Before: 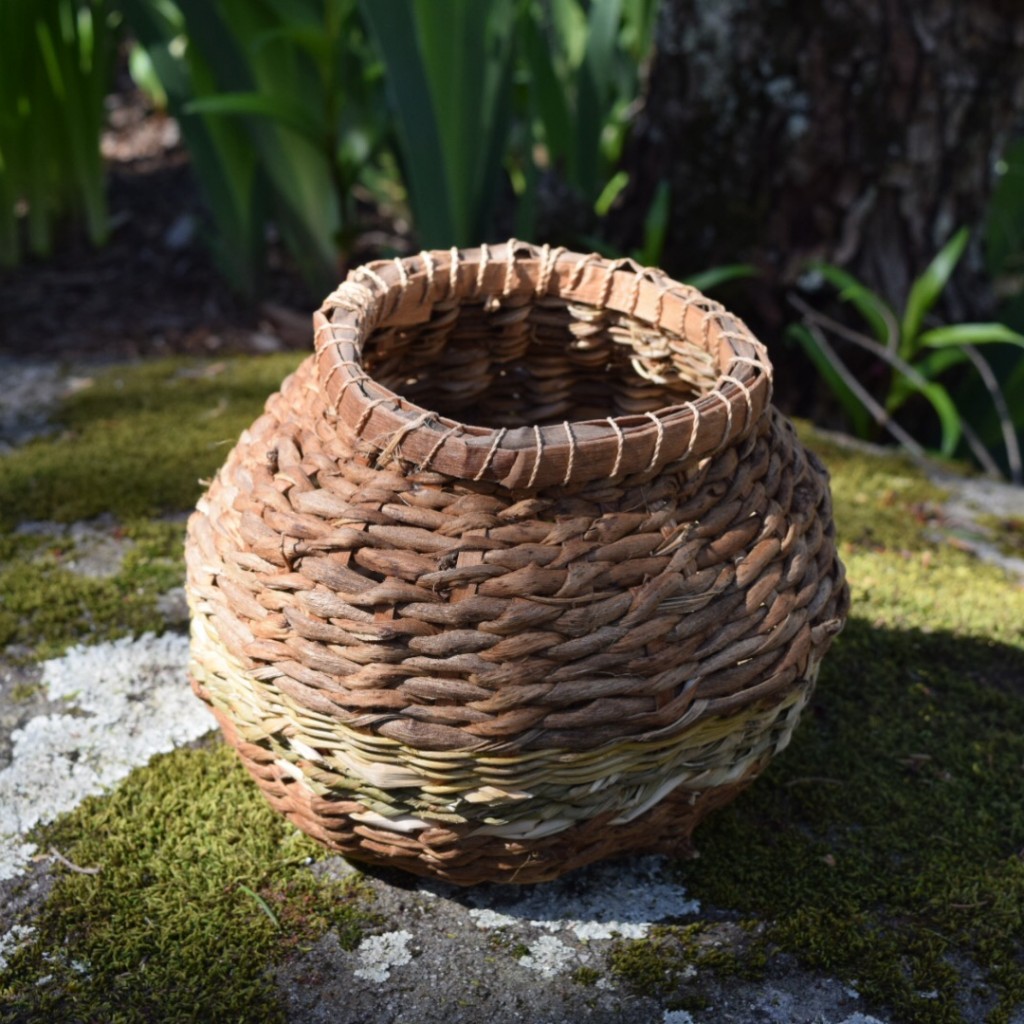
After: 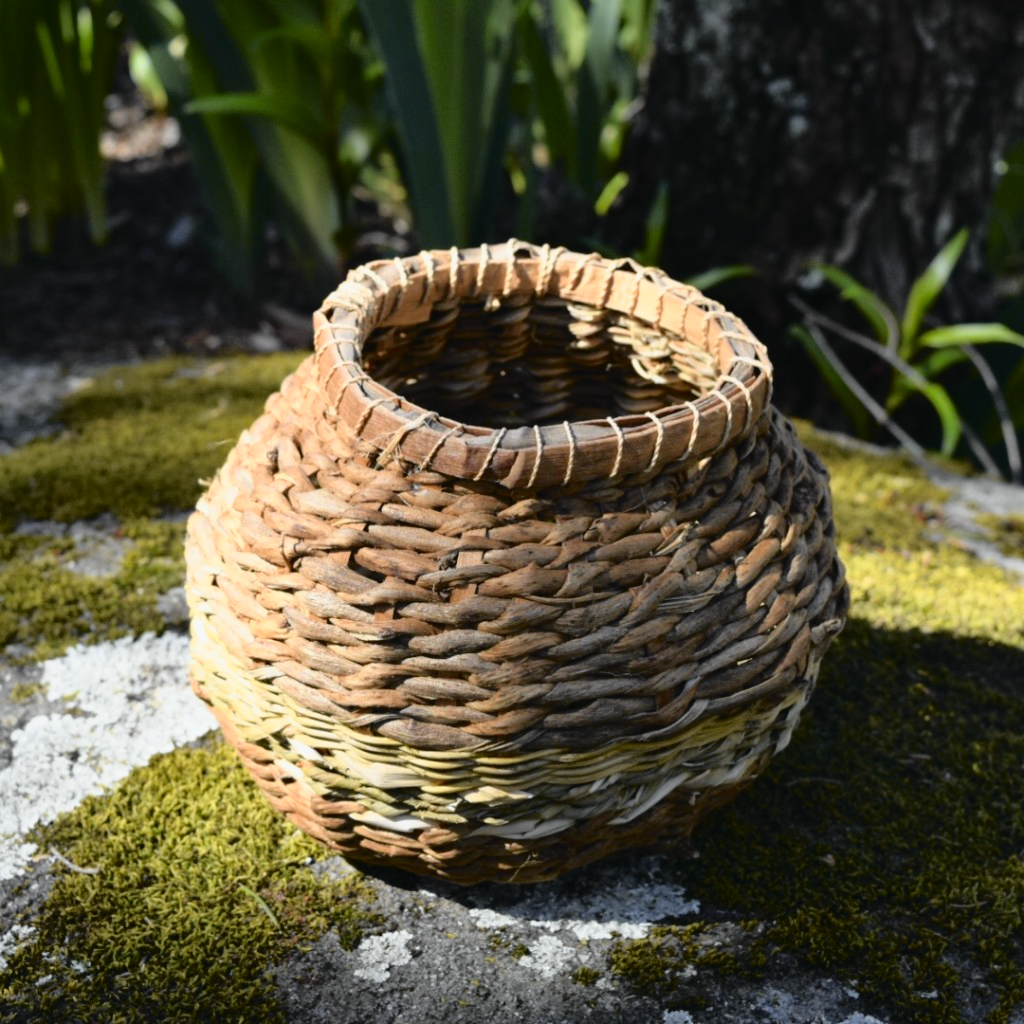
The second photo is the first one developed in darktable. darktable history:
tone curve: curves: ch0 [(0, 0.013) (0.129, 0.1) (0.327, 0.382) (0.489, 0.573) (0.66, 0.748) (0.858, 0.926) (1, 0.977)]; ch1 [(0, 0) (0.353, 0.344) (0.45, 0.46) (0.498, 0.495) (0.521, 0.506) (0.563, 0.559) (0.592, 0.585) (0.657, 0.655) (1, 1)]; ch2 [(0, 0) (0.333, 0.346) (0.375, 0.375) (0.427, 0.44) (0.5, 0.501) (0.505, 0.499) (0.528, 0.533) (0.579, 0.61) (0.612, 0.644) (0.66, 0.715) (1, 1)], color space Lab, independent channels, preserve colors none
